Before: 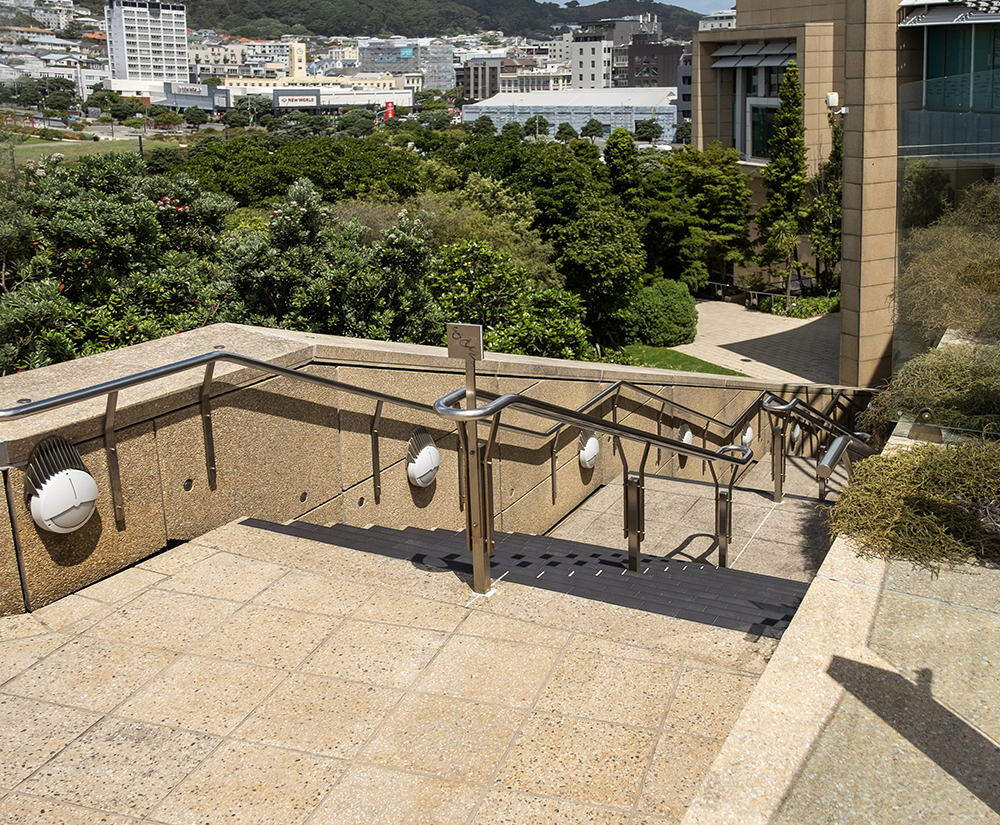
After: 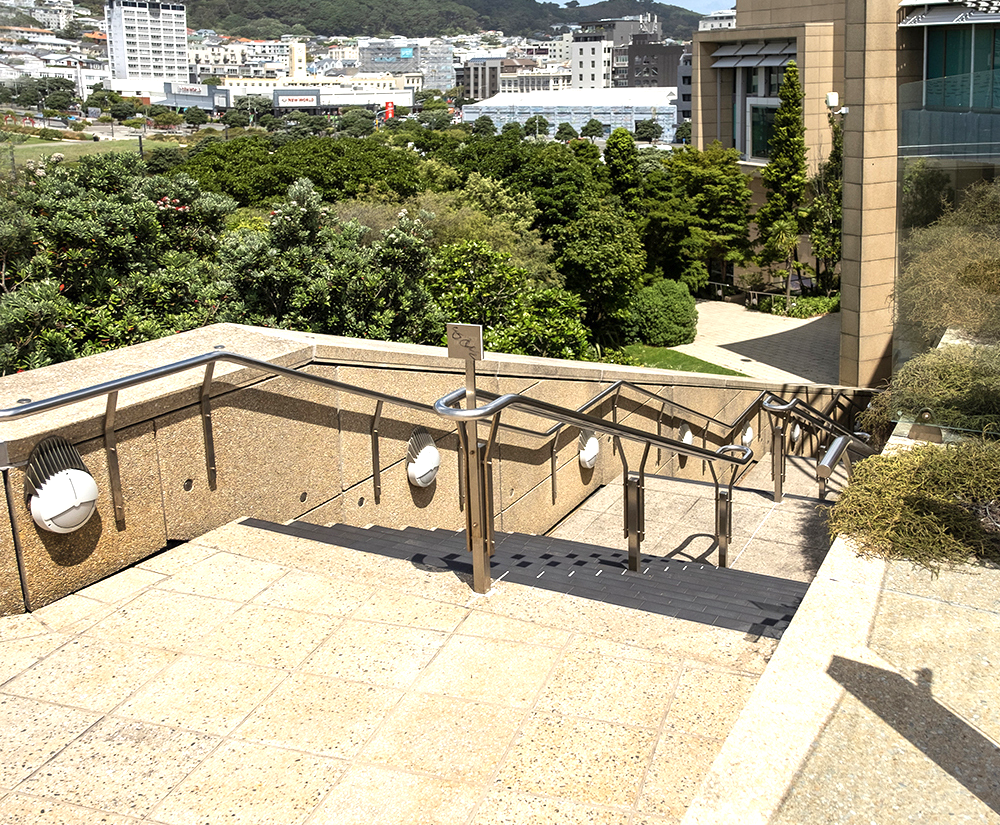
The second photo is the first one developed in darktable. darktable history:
exposure: exposure 0.732 EV, compensate highlight preservation false
